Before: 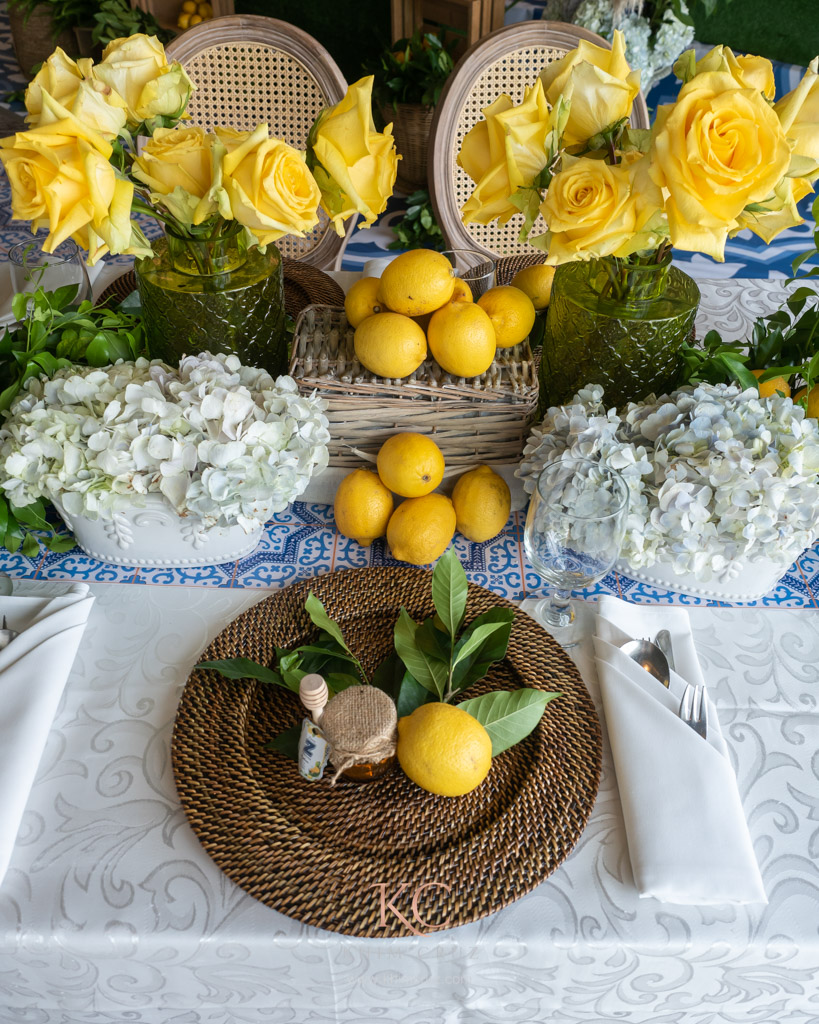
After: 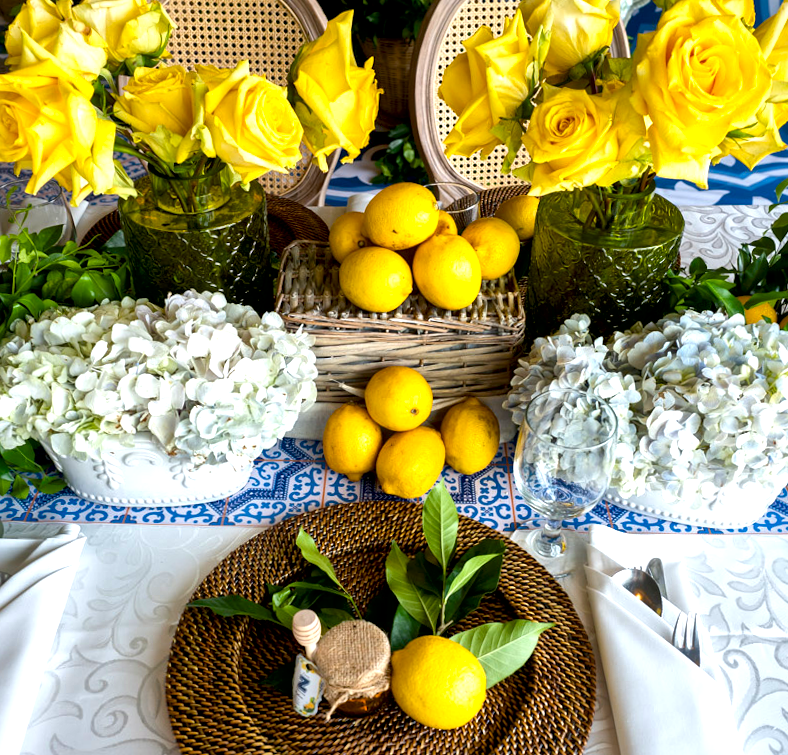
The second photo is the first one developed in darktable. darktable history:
exposure: black level correction 0.005, exposure 0.417 EV, compensate highlight preservation false
crop: left 2.737%, top 7.287%, right 3.421%, bottom 20.179%
local contrast: mode bilateral grid, contrast 44, coarseness 69, detail 214%, midtone range 0.2
rotate and perspective: rotation -1.24°, automatic cropping off
color balance rgb: perceptual saturation grading › global saturation 25%, global vibrance 20%
